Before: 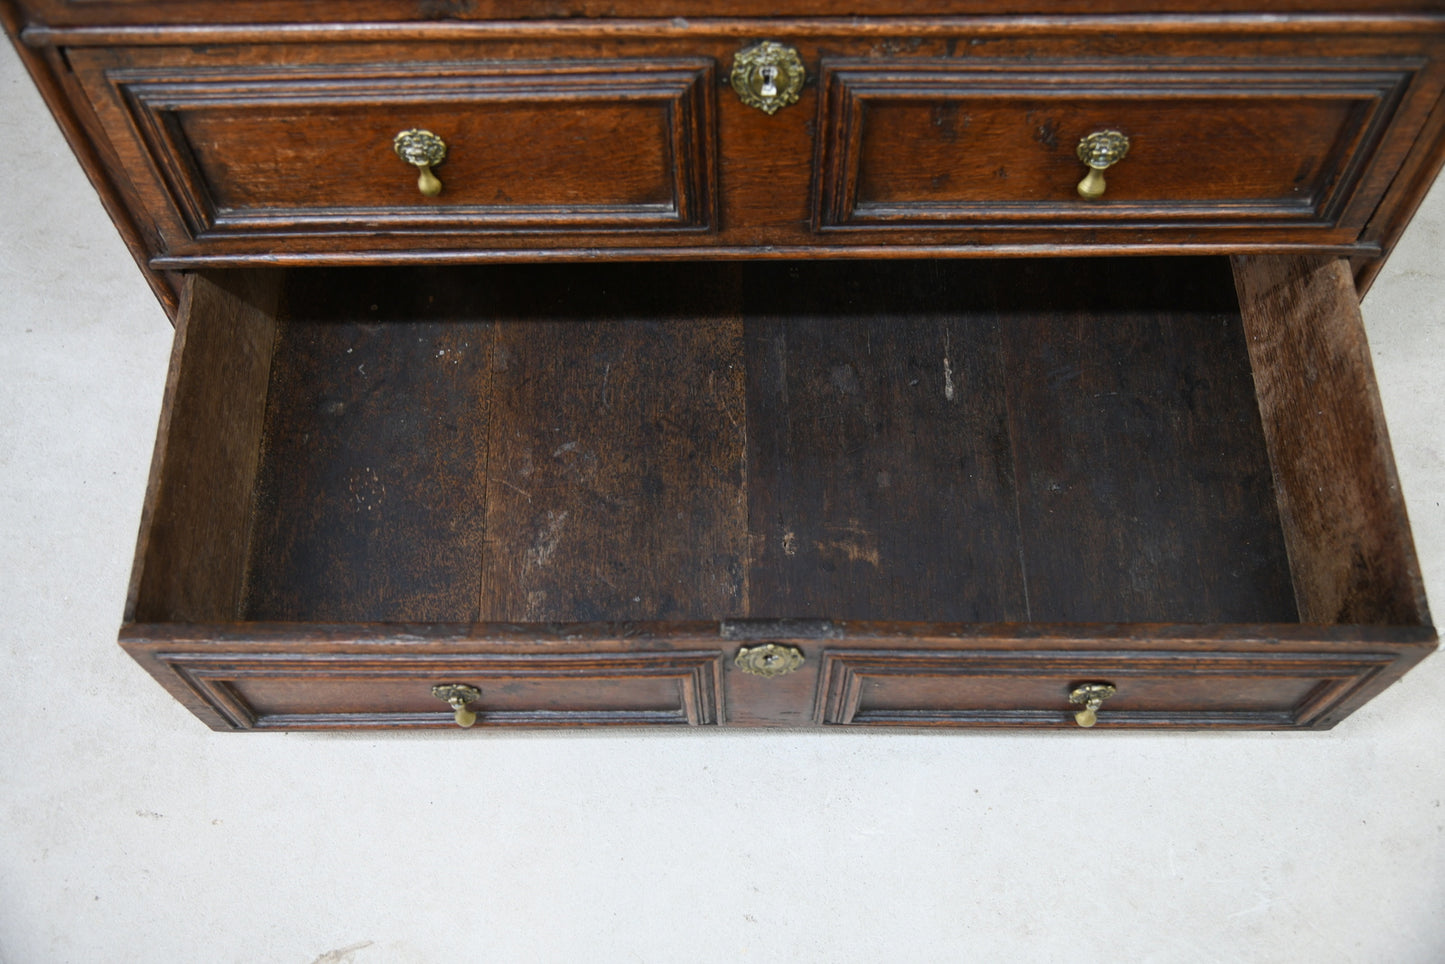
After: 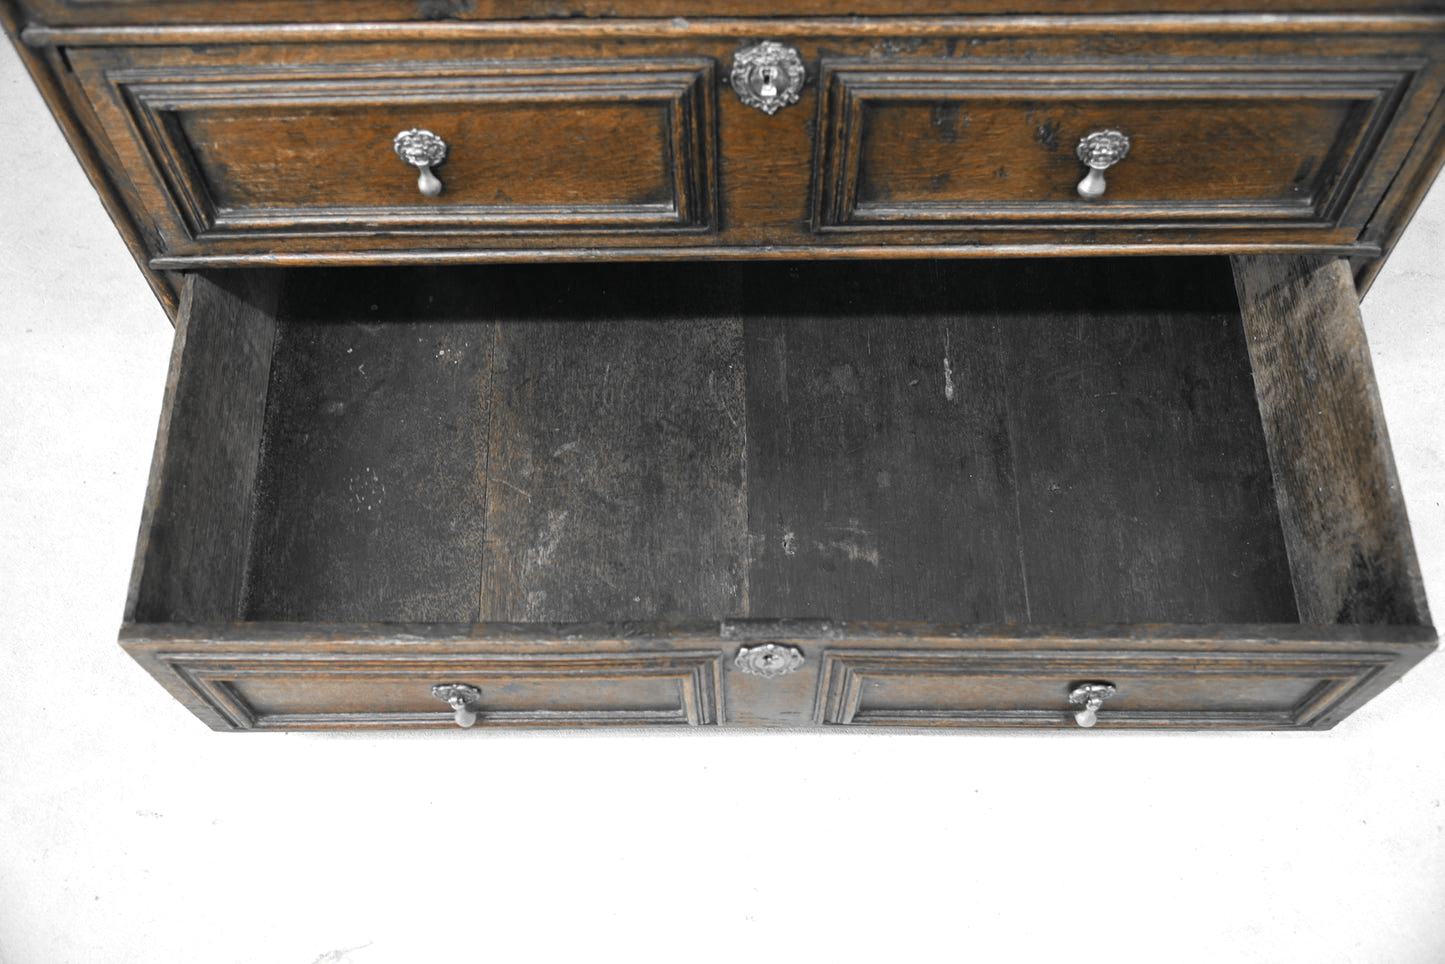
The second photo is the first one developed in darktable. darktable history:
contrast brightness saturation: brightness 0.132
color correction: highlights a* -0.424, highlights b* 9.17, shadows a* -8.82, shadows b* 0.581
tone equalizer: -8 EV -0.455 EV, -7 EV -0.403 EV, -6 EV -0.321 EV, -5 EV -0.241 EV, -3 EV 0.195 EV, -2 EV 0.341 EV, -1 EV 0.39 EV, +0 EV 0.399 EV
color zones: curves: ch0 [(0, 0.497) (0.096, 0.361) (0.221, 0.538) (0.429, 0.5) (0.571, 0.5) (0.714, 0.5) (0.857, 0.5) (1, 0.497)]; ch1 [(0, 0.5) (0.143, 0.5) (0.257, -0.002) (0.429, 0.04) (0.571, -0.001) (0.714, -0.015) (0.857, 0.024) (1, 0.5)]
exposure: compensate highlight preservation false
